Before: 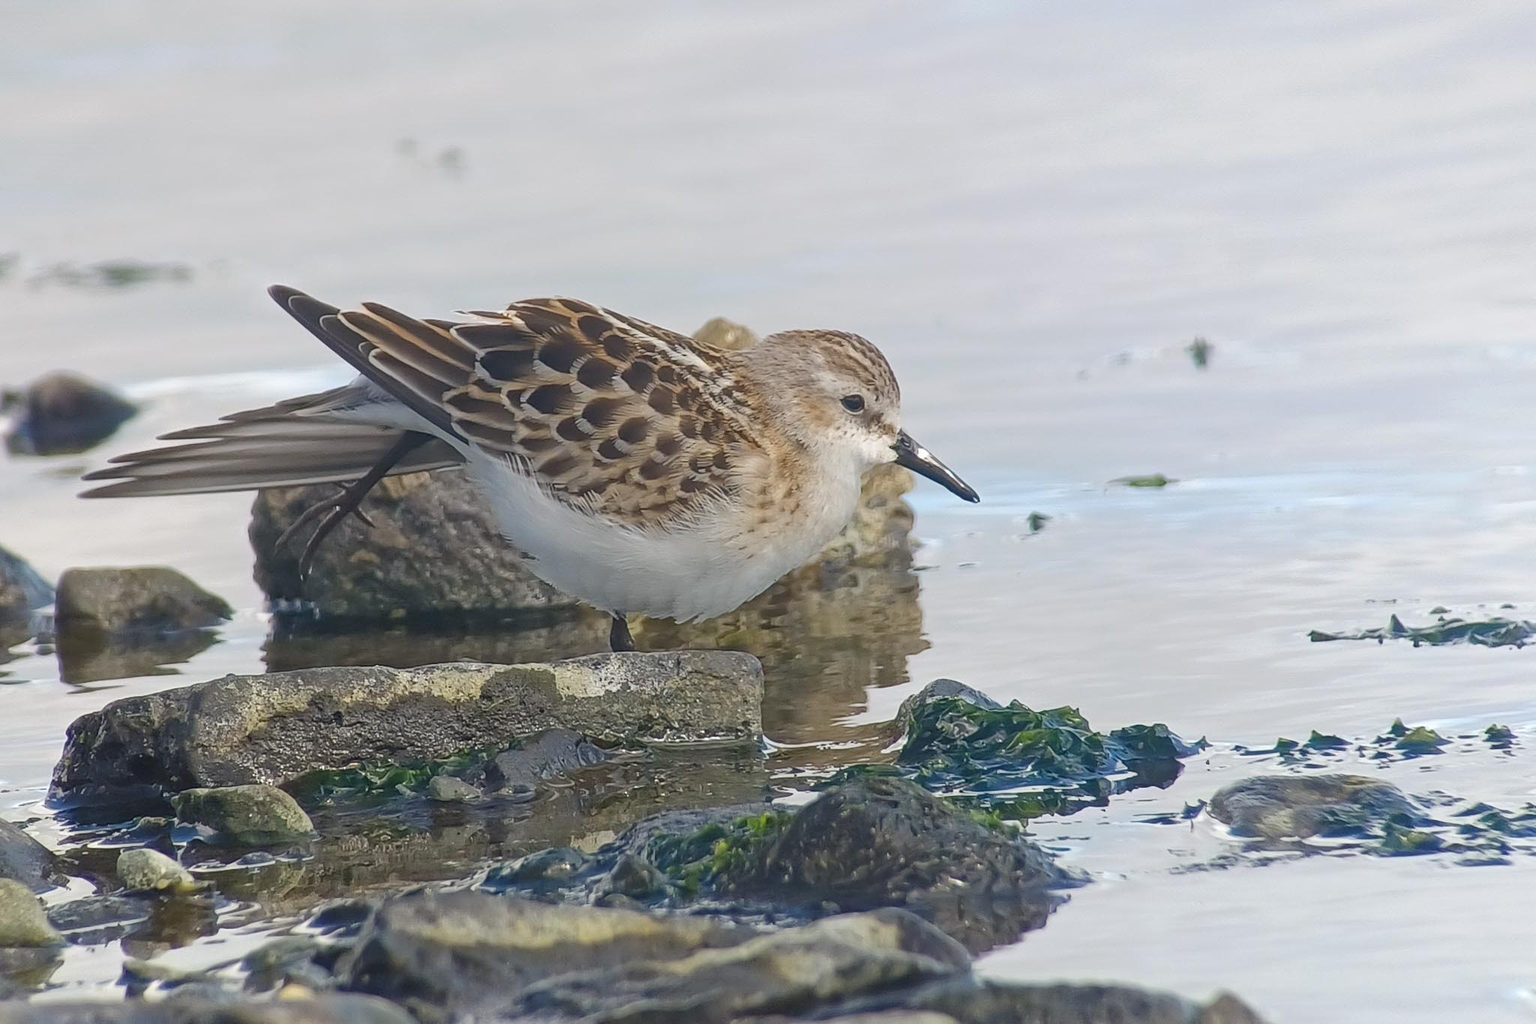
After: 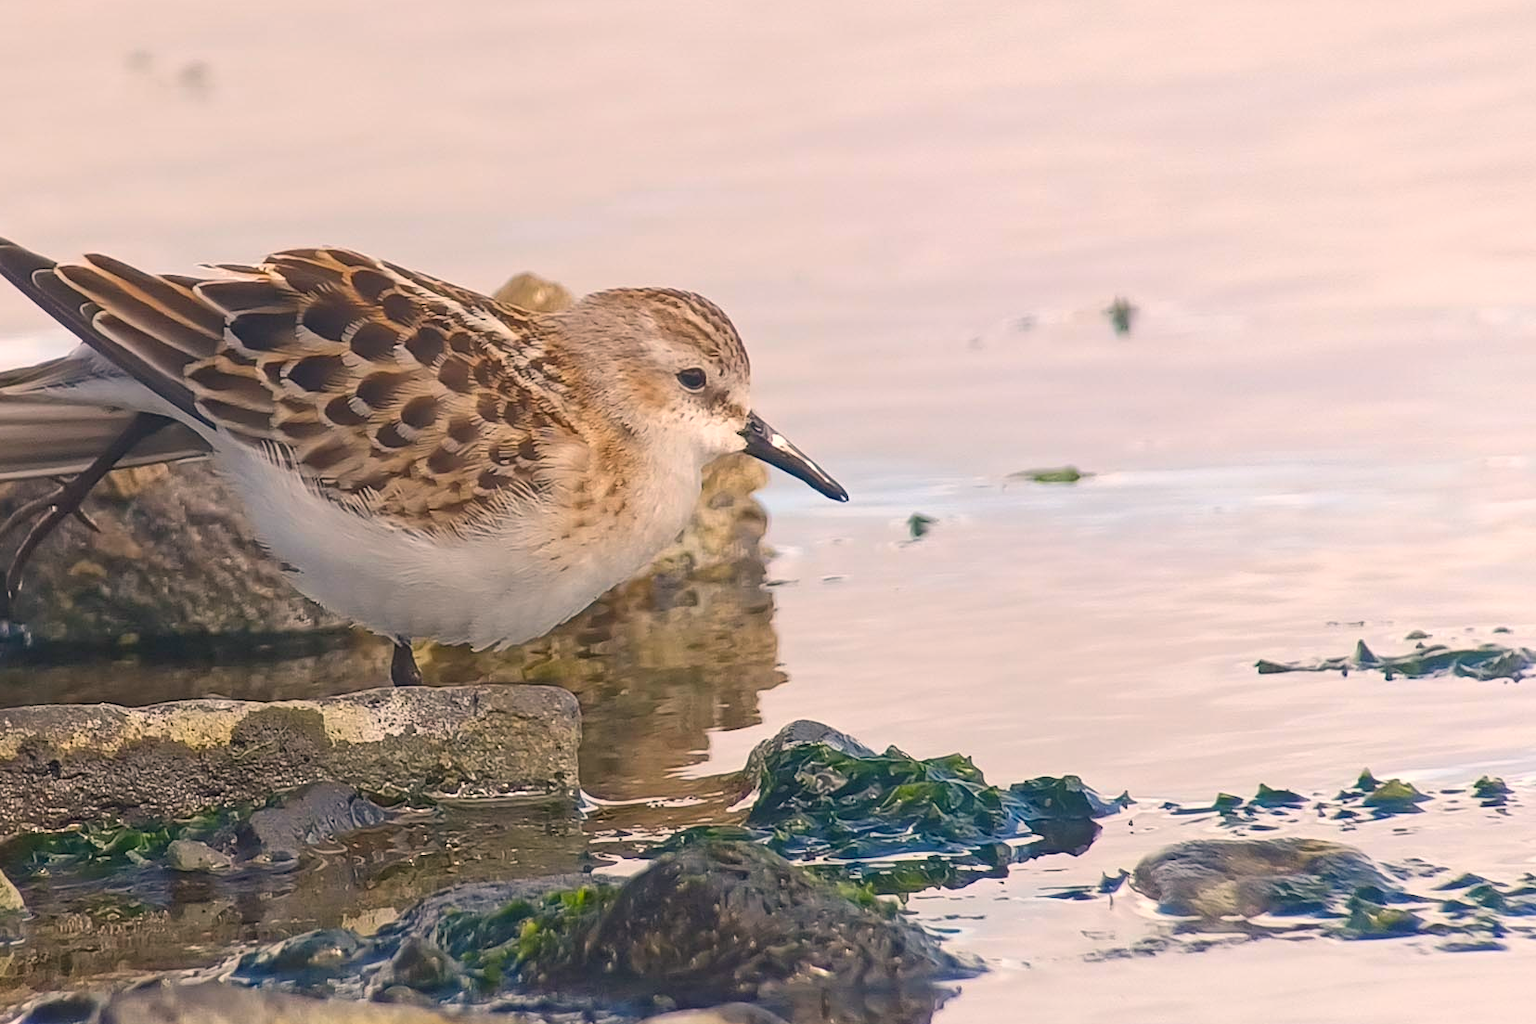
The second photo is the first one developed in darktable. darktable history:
white balance: red 1.127, blue 0.943
crop: left 19.159%, top 9.58%, bottom 9.58%
exposure: compensate highlight preservation false
contrast brightness saturation: contrast 0.08, saturation 0.2
